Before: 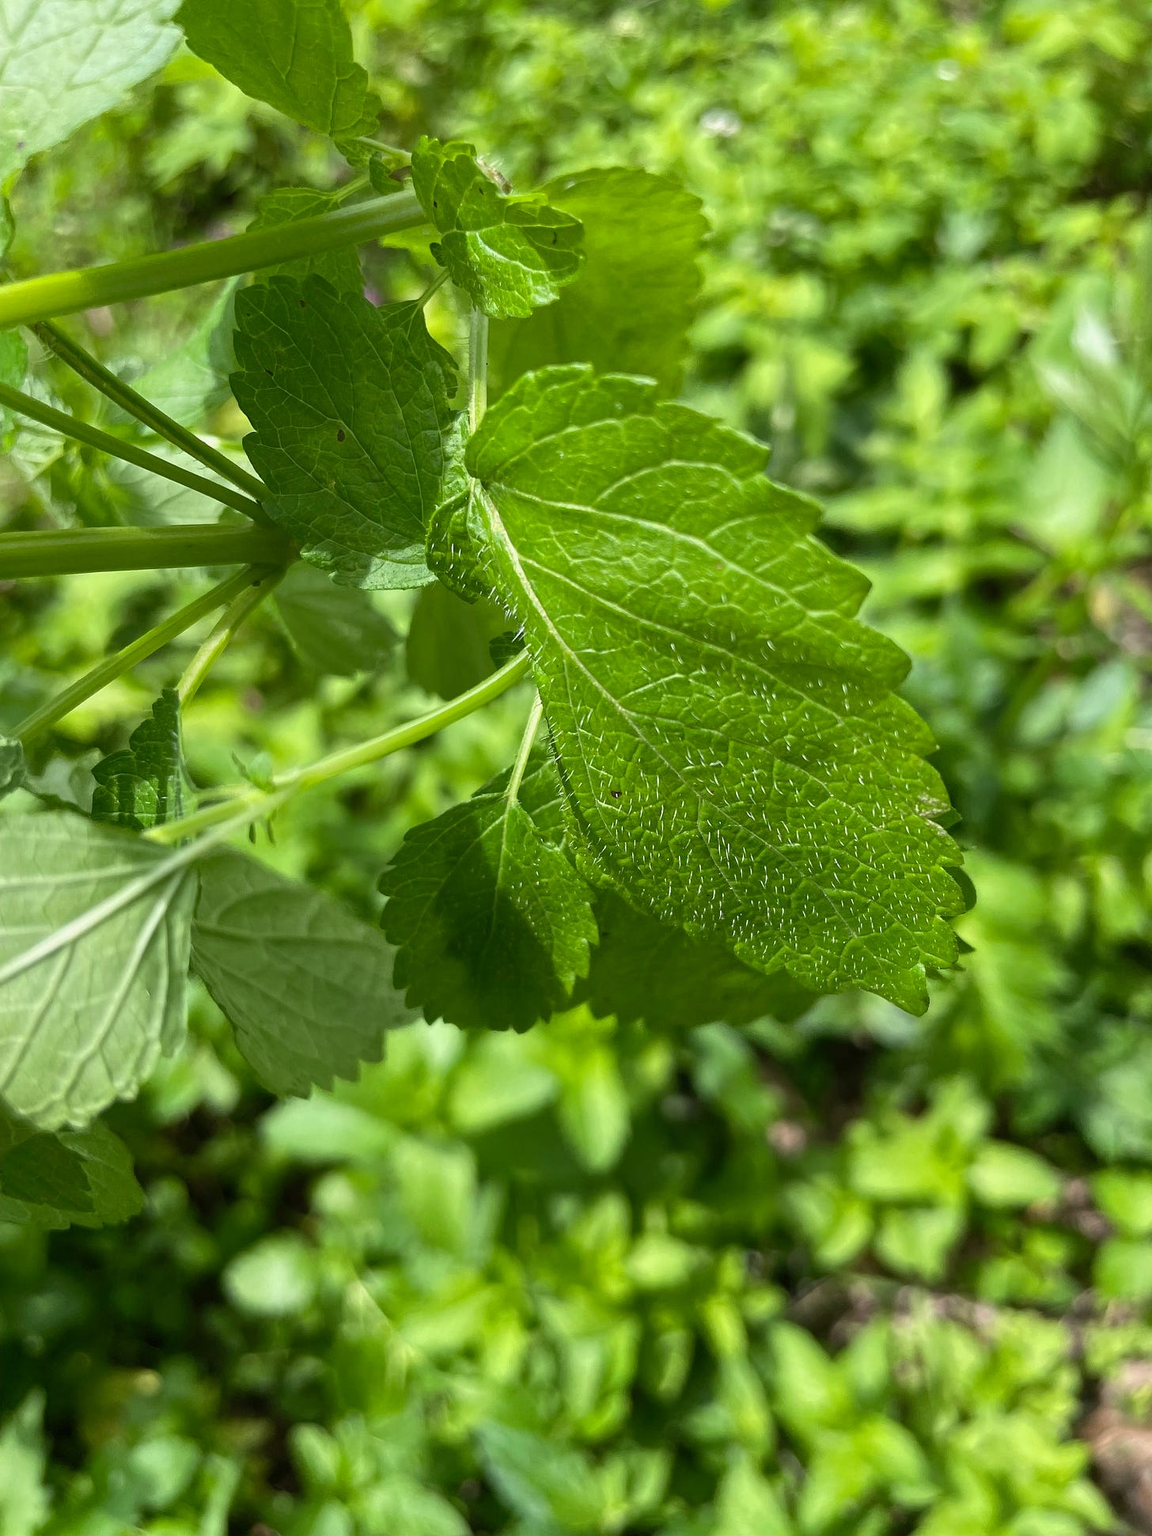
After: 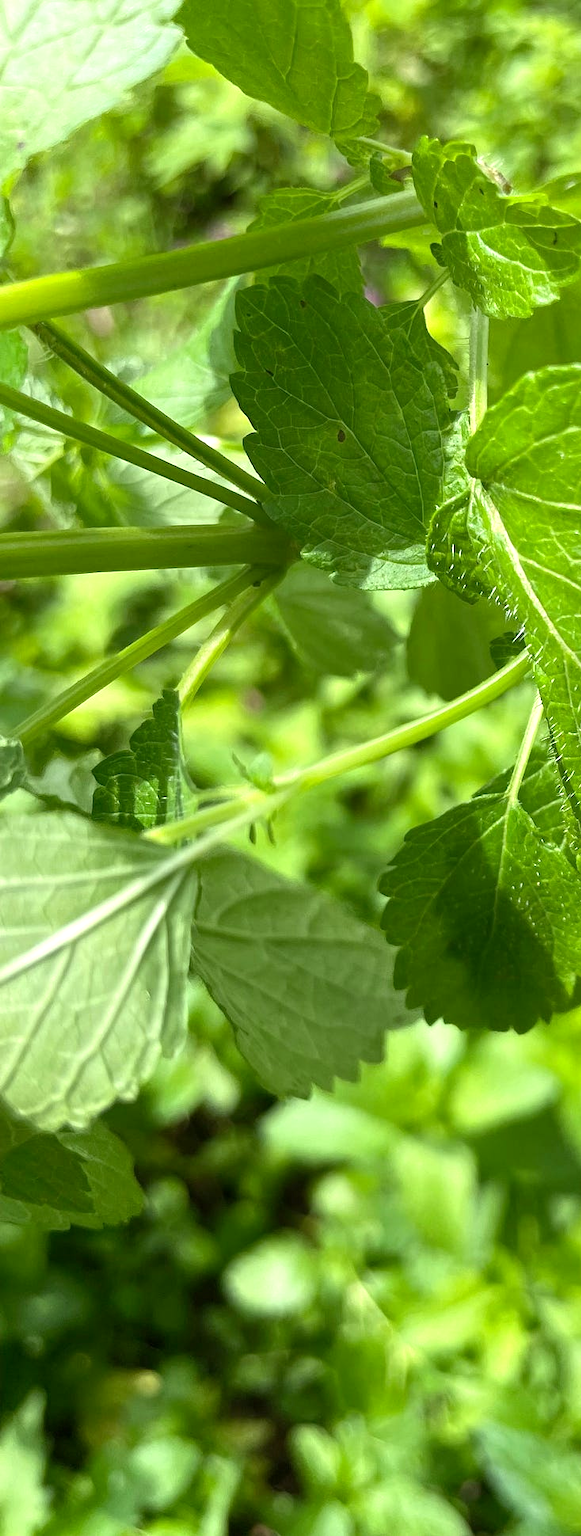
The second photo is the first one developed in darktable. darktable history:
exposure: black level correction 0.001, exposure 0.499 EV, compensate exposure bias true, compensate highlight preservation false
crop and rotate: left 0.026%, top 0%, right 49.435%
